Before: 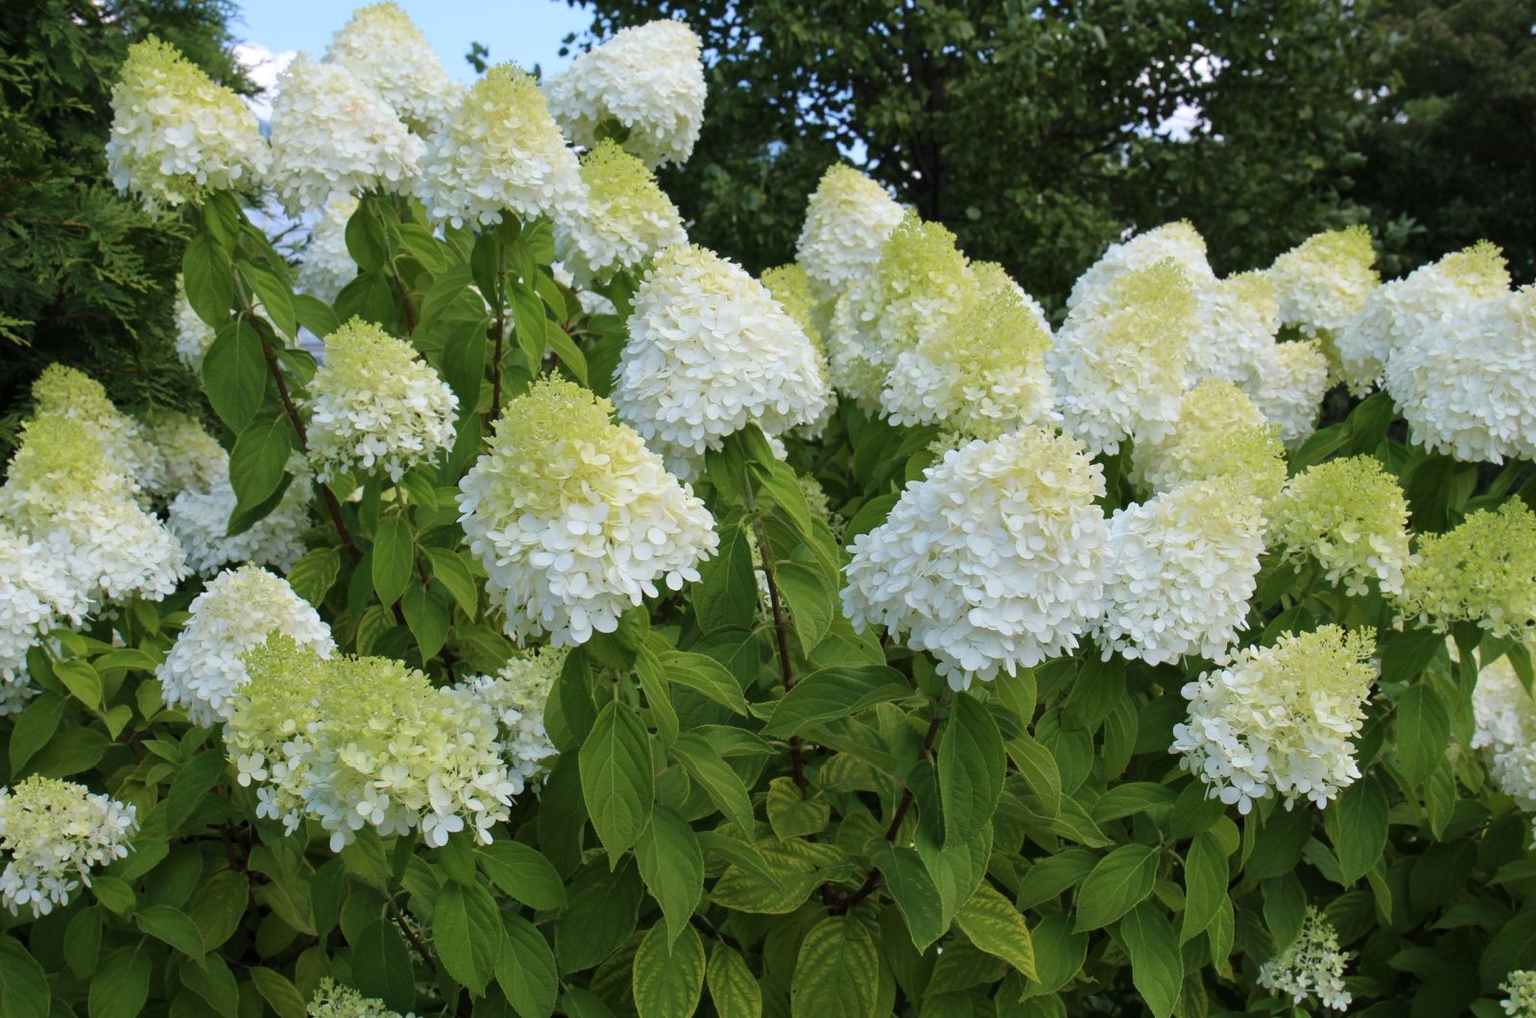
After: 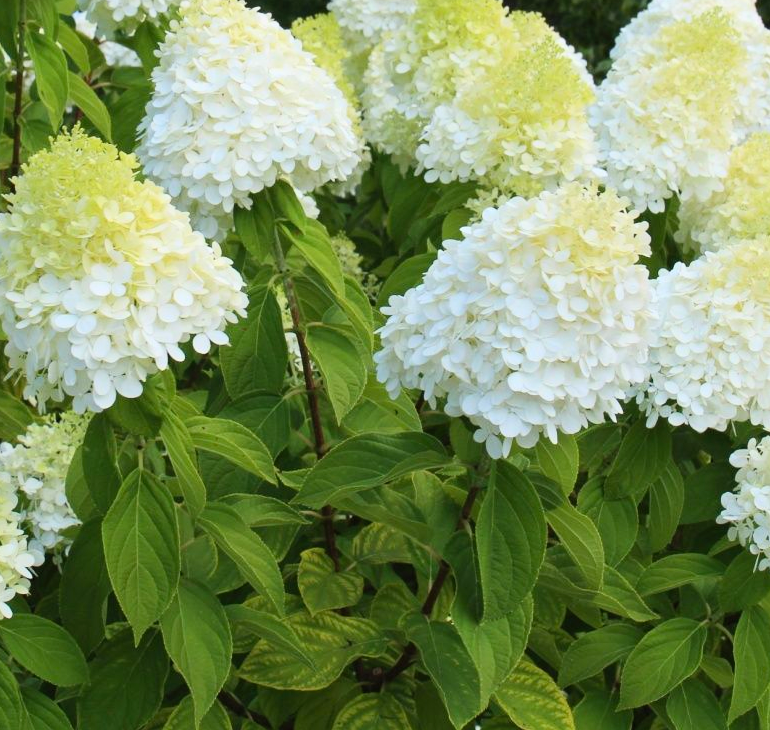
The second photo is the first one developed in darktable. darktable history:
crop: left 31.348%, top 24.657%, right 20.477%, bottom 6.398%
contrast brightness saturation: contrast 0.199, brightness 0.157, saturation 0.222
